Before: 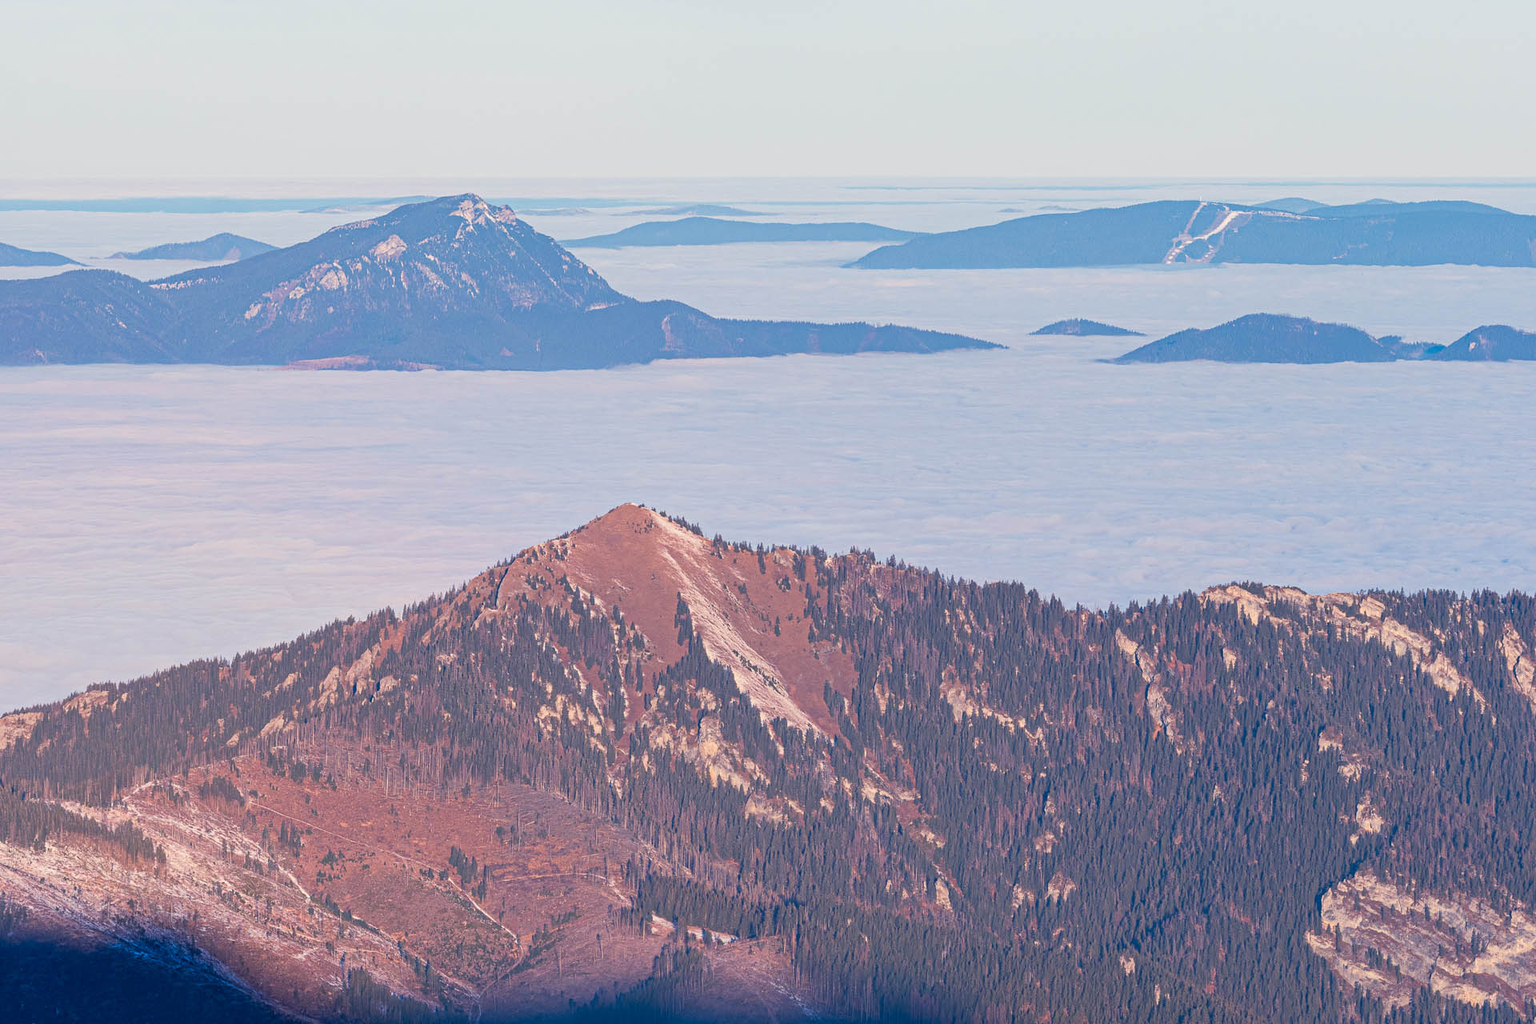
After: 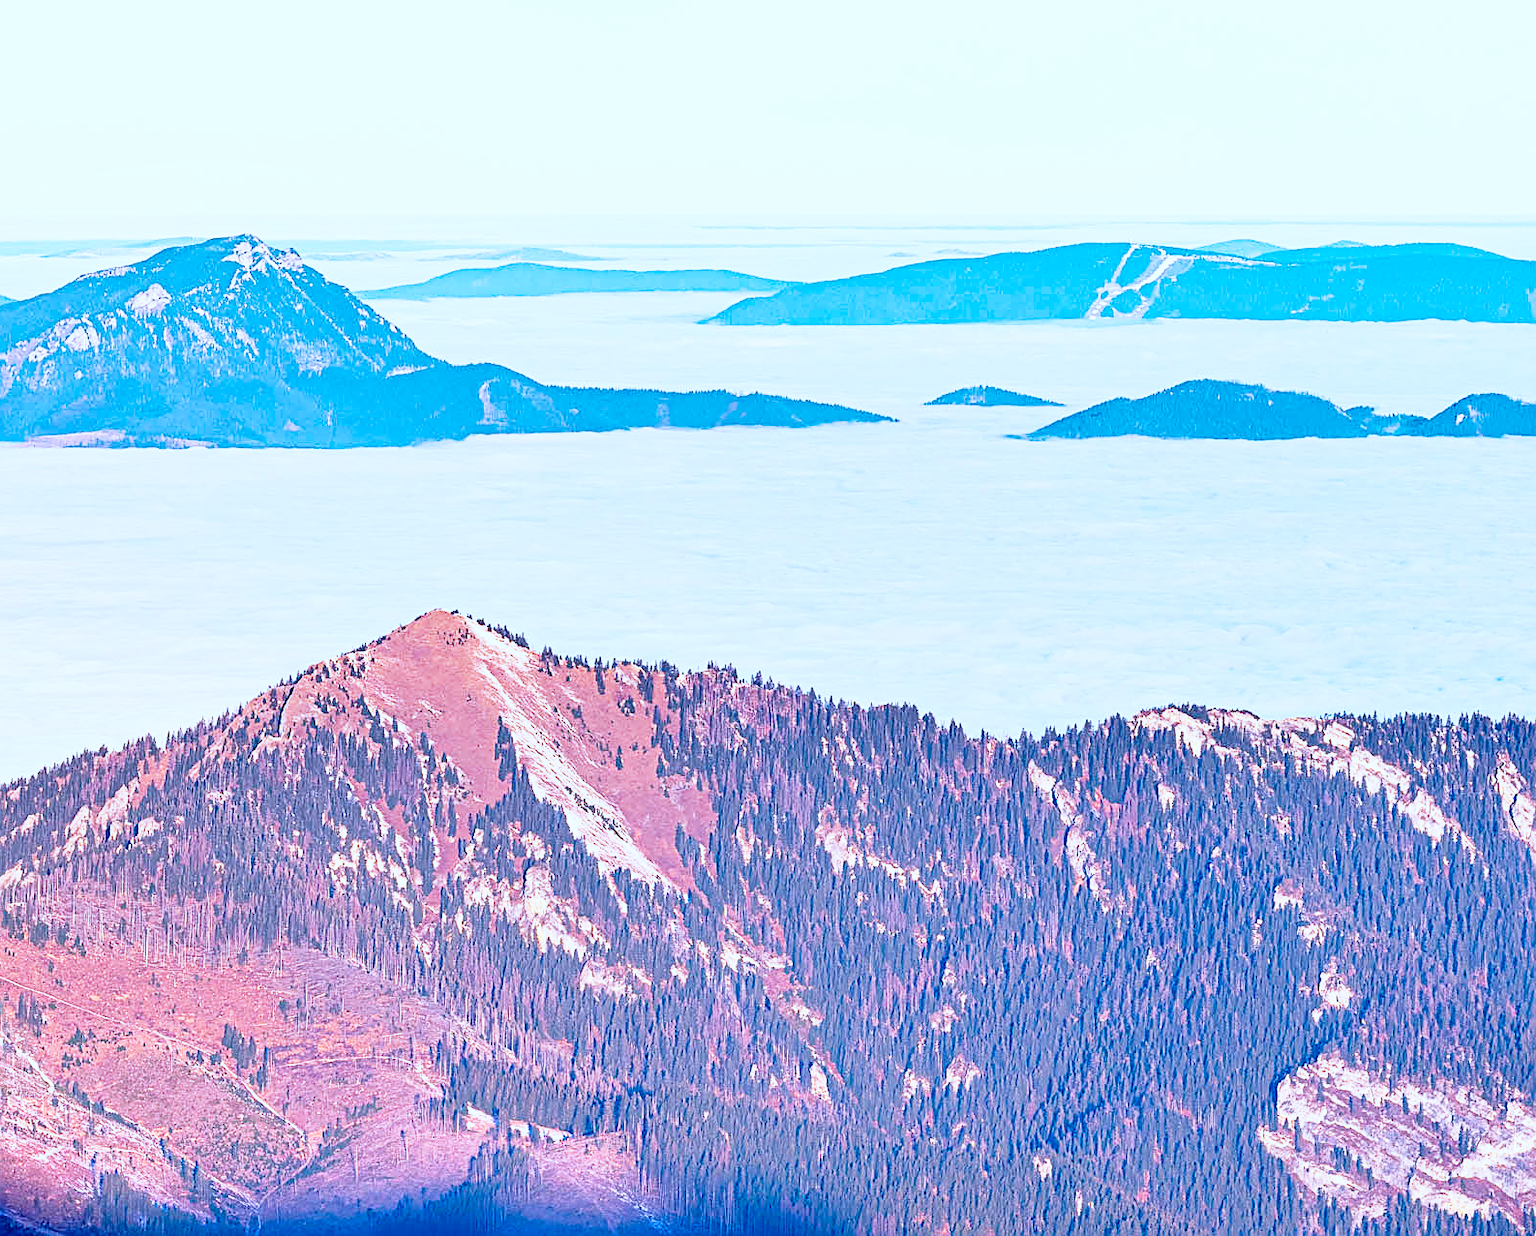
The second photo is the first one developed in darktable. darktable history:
color balance rgb: highlights gain › luminance 6.795%, highlights gain › chroma 1.898%, highlights gain › hue 89.88°, global offset › chroma 0.053%, global offset › hue 253.71°, linear chroma grading › global chroma 17.104%, perceptual saturation grading › global saturation 18.23%
sharpen: on, module defaults
crop: left 17.314%, bottom 0.022%
color correction: highlights a* -1.97, highlights b* -18.62
base curve: curves: ch0 [(0, 0) (0.012, 0.01) (0.073, 0.168) (0.31, 0.711) (0.645, 0.957) (1, 1)], preserve colors none
shadows and highlights: low approximation 0.01, soften with gaussian
